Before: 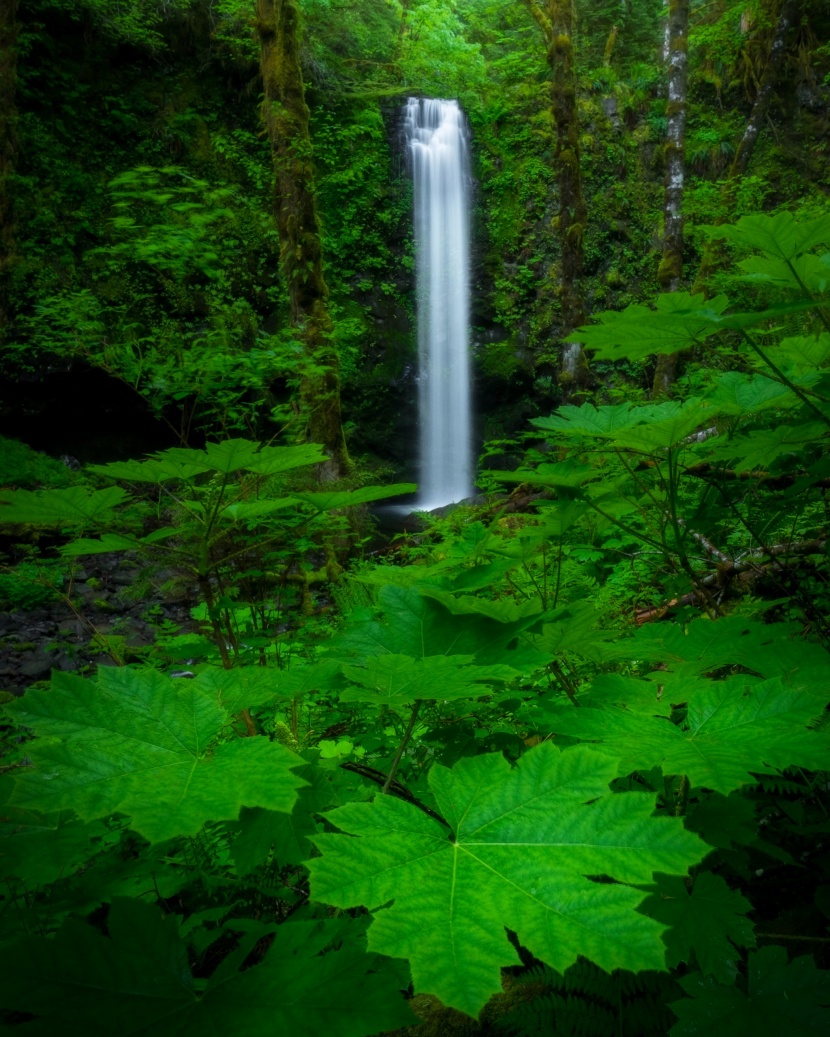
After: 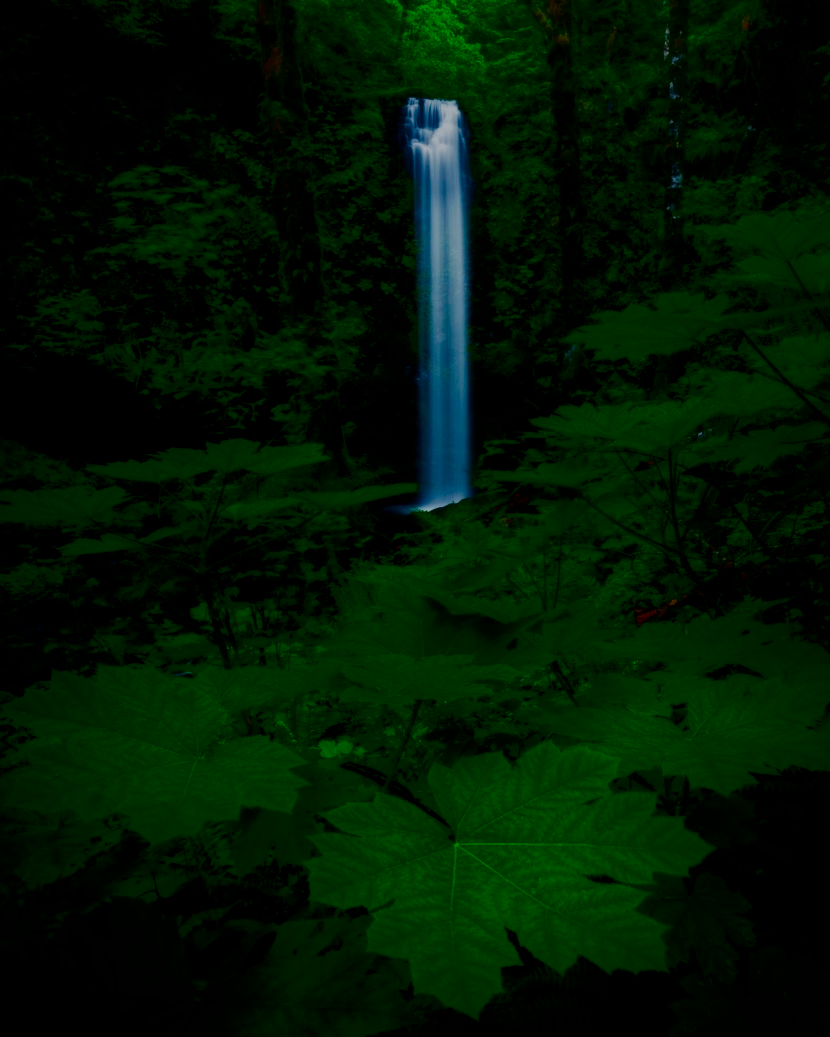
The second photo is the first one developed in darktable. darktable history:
contrast brightness saturation: brightness -1, saturation 1
filmic rgb: black relative exposure -5 EV, hardness 2.88, contrast 1.3, highlights saturation mix -30%
